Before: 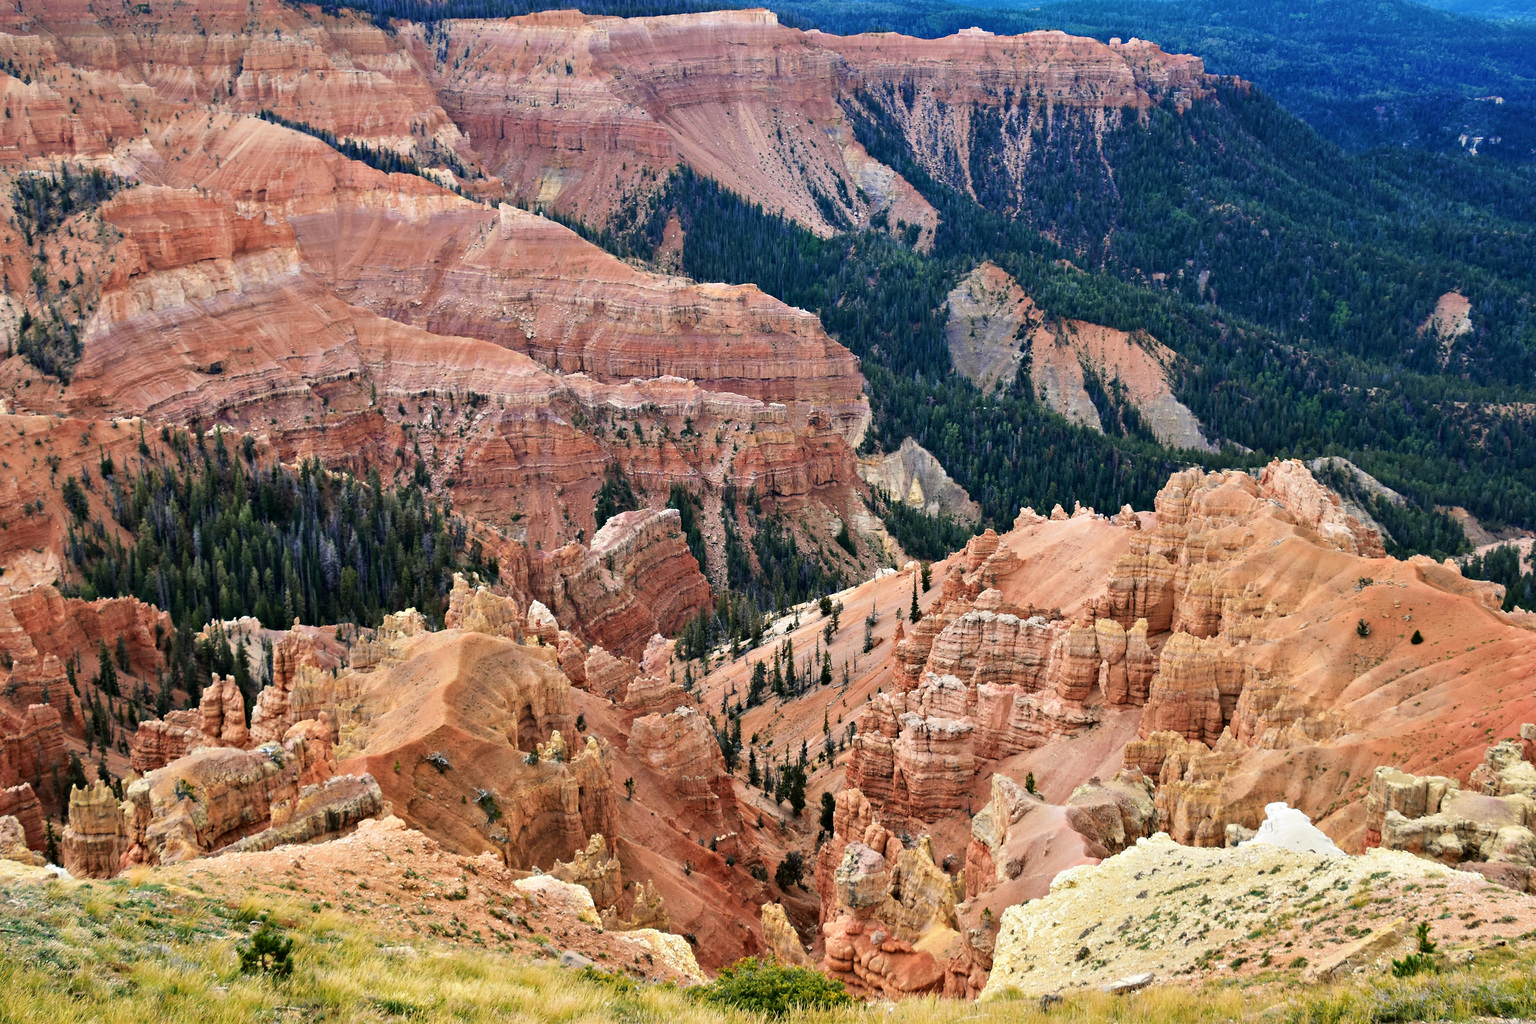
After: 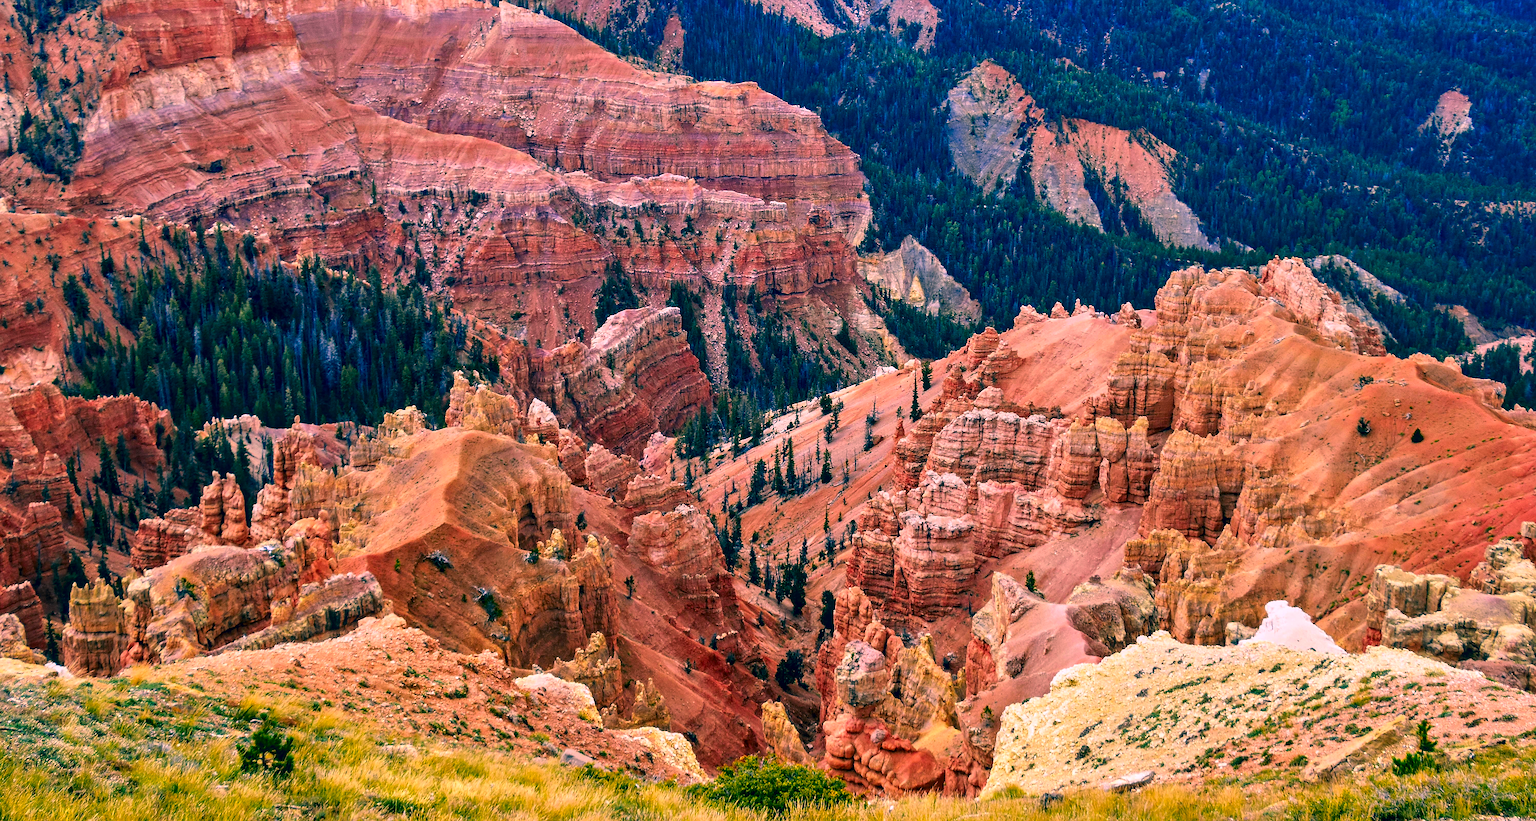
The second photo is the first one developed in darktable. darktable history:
color correction: highlights a* 16.62, highlights b* 0.321, shadows a* -14.96, shadows b* -14.2, saturation 1.5
tone equalizer: -7 EV 0.209 EV, -6 EV 0.089 EV, -5 EV 0.094 EV, -4 EV 0.059 EV, -2 EV -0.021 EV, -1 EV -0.021 EV, +0 EV -0.052 EV, mask exposure compensation -0.493 EV
contrast brightness saturation: brightness -0.087
crop and rotate: top 19.745%
local contrast: detail 130%
sharpen: on, module defaults
